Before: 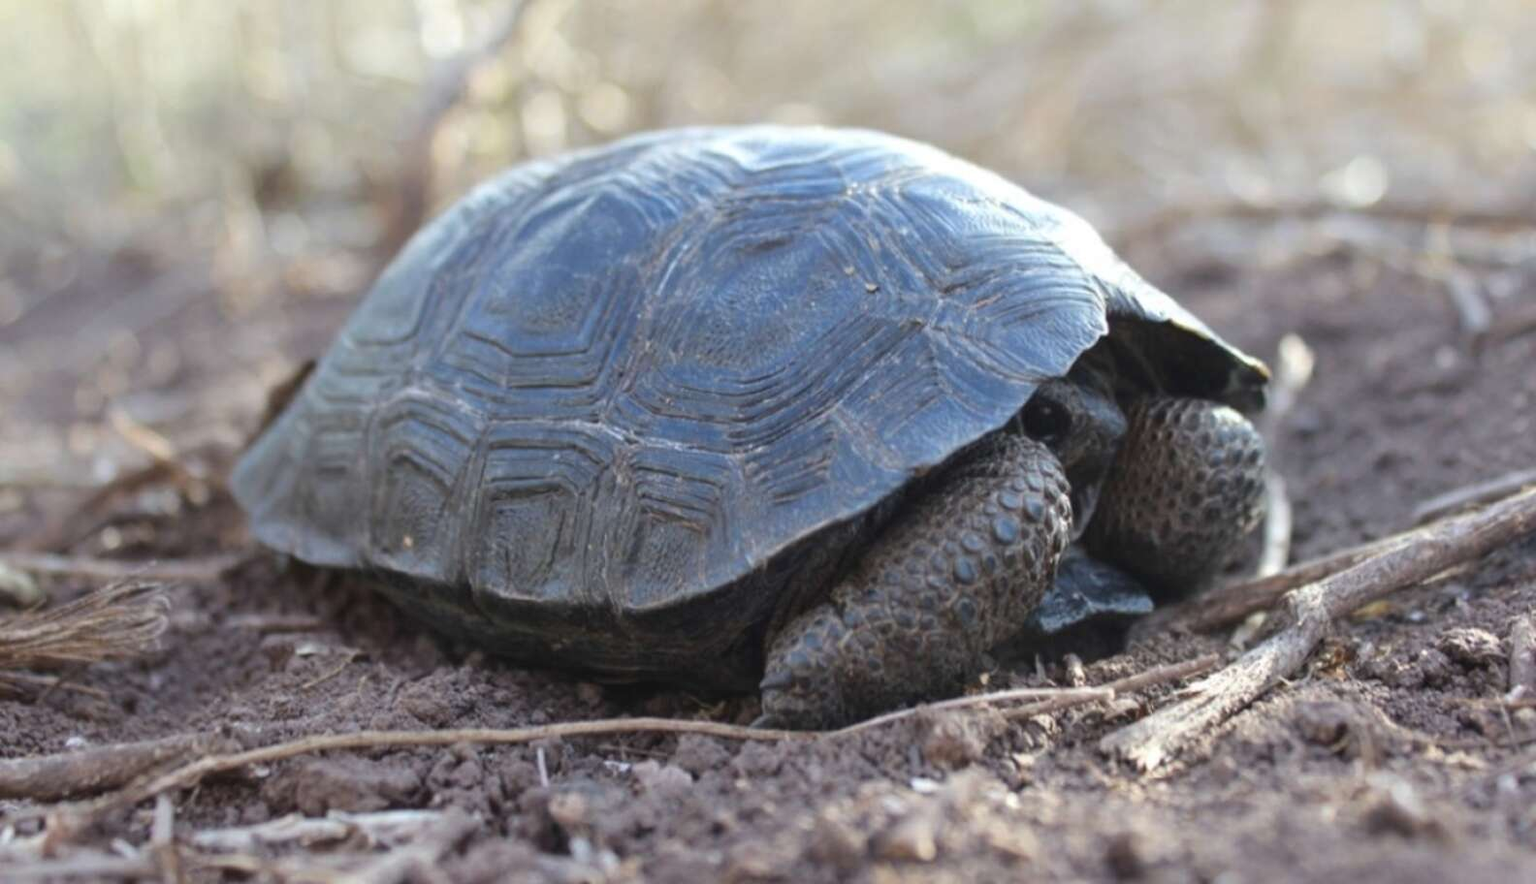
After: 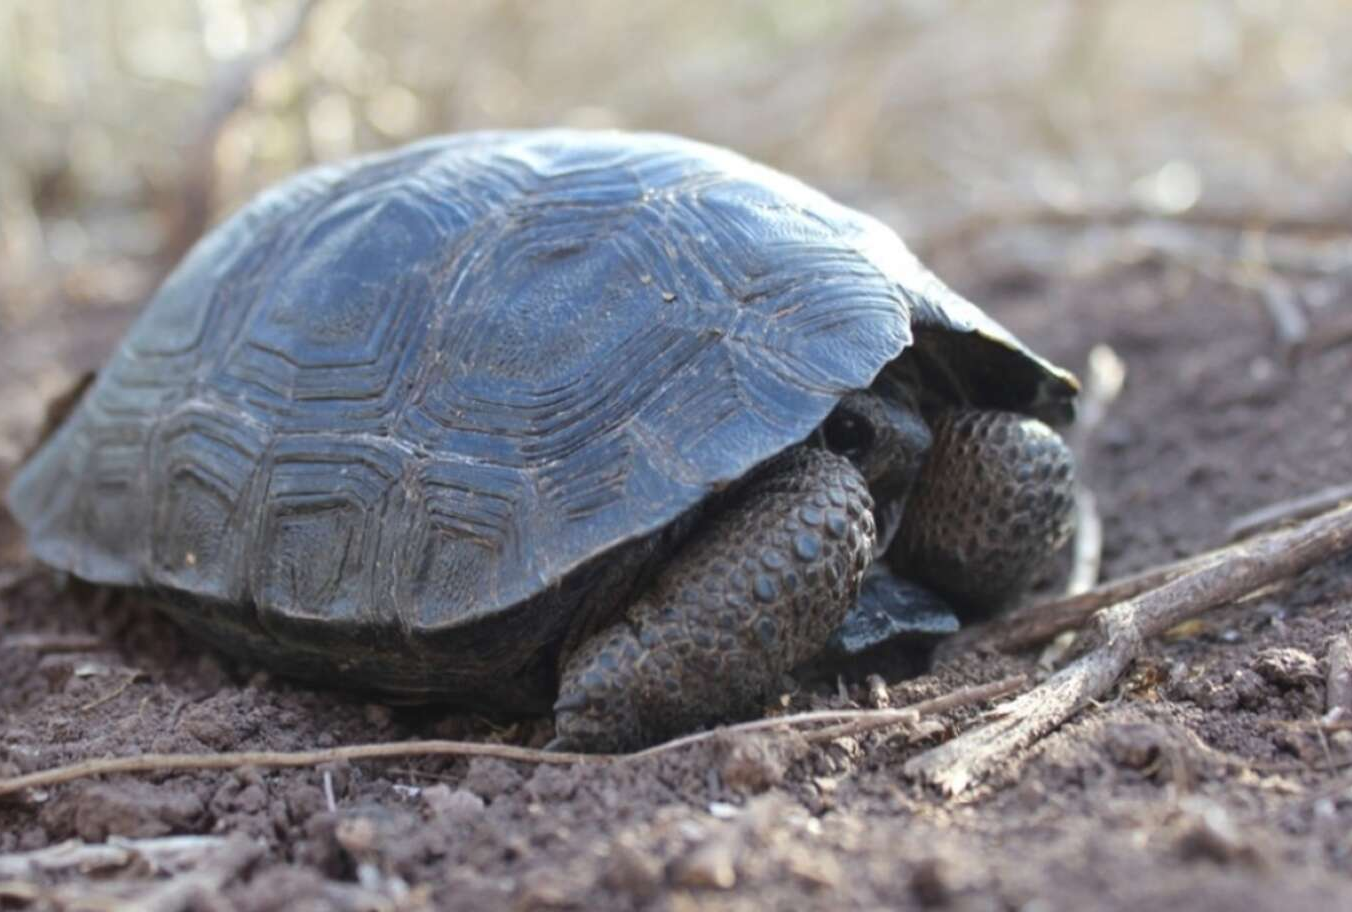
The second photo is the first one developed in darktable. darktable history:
crop and rotate: left 14.59%
